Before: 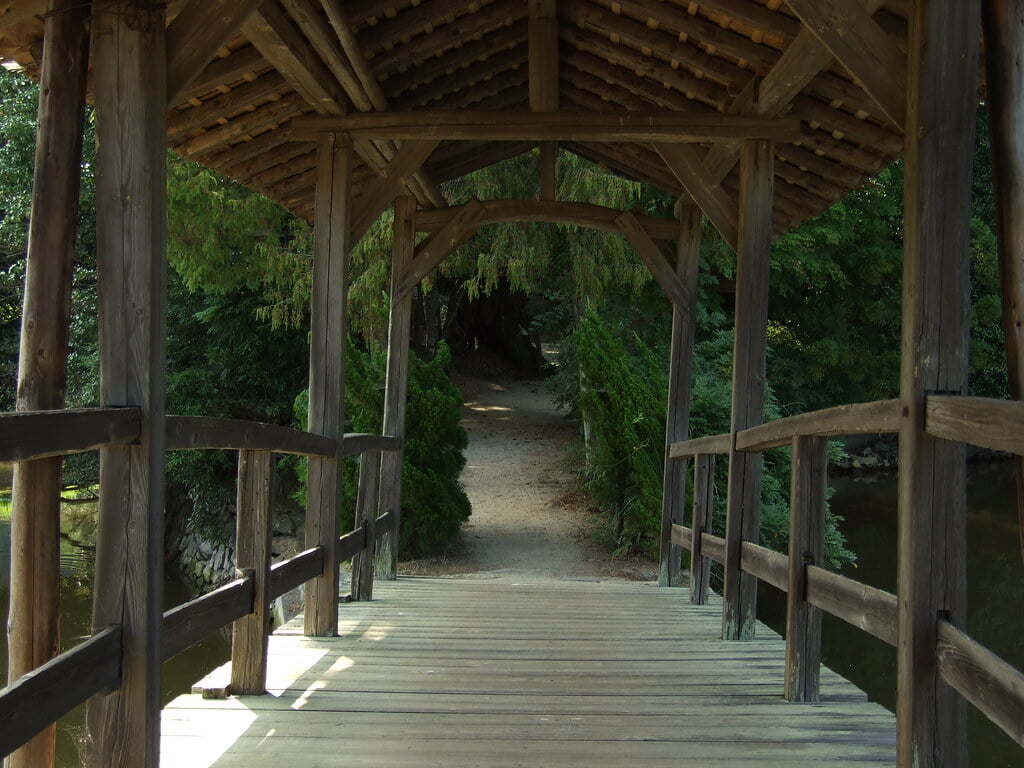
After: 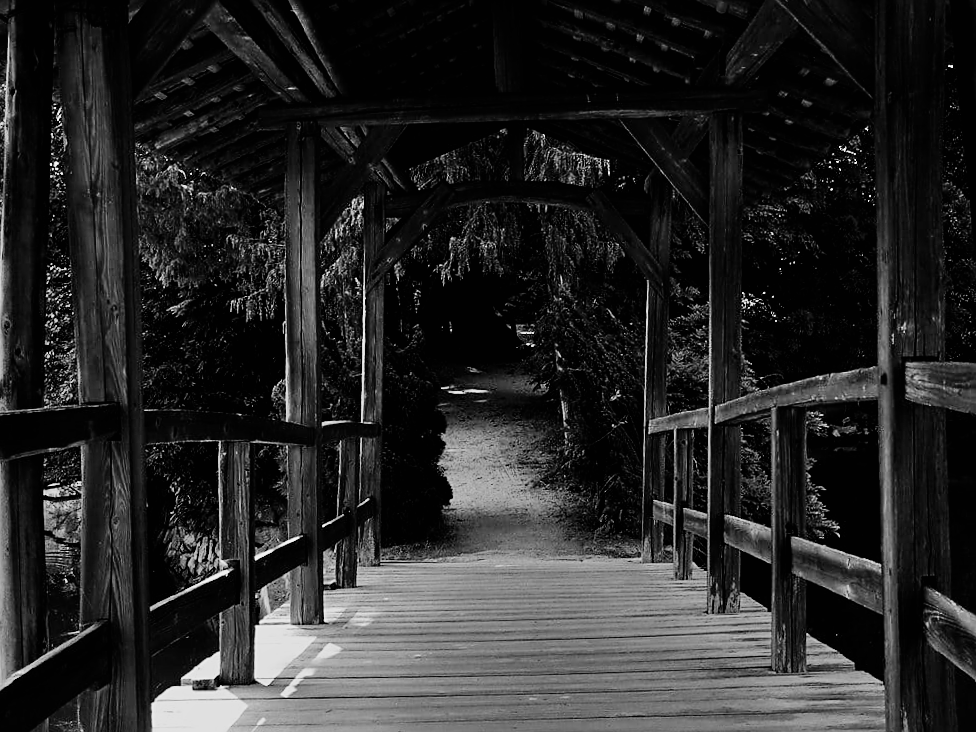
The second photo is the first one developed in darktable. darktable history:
filmic rgb: black relative exposure -5 EV, hardness 2.88, contrast 1.3, highlights saturation mix -30%
rotate and perspective: rotation -2.12°, lens shift (vertical) 0.009, lens shift (horizontal) -0.008, automatic cropping original format, crop left 0.036, crop right 0.964, crop top 0.05, crop bottom 0.959
shadows and highlights: soften with gaussian
sharpen: on, module defaults
color calibration: output gray [0.18, 0.41, 0.41, 0], gray › normalize channels true, illuminant same as pipeline (D50), adaptation XYZ, x 0.346, y 0.359, gamut compression 0
